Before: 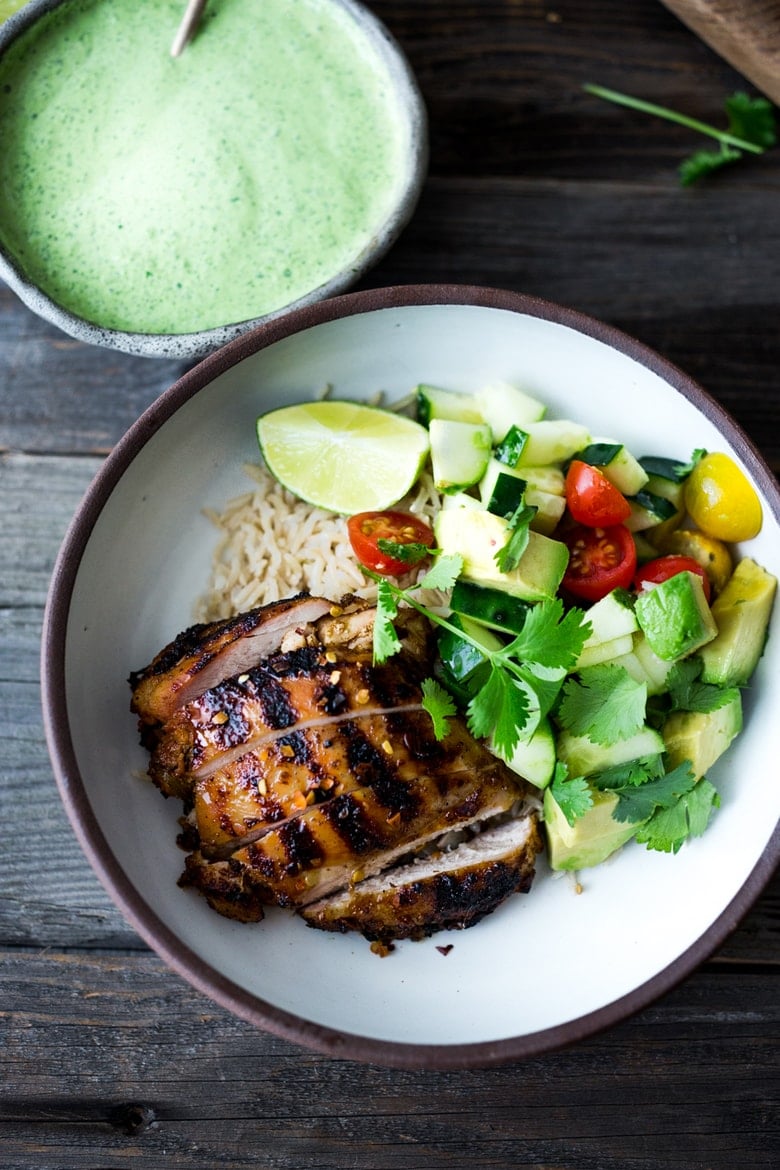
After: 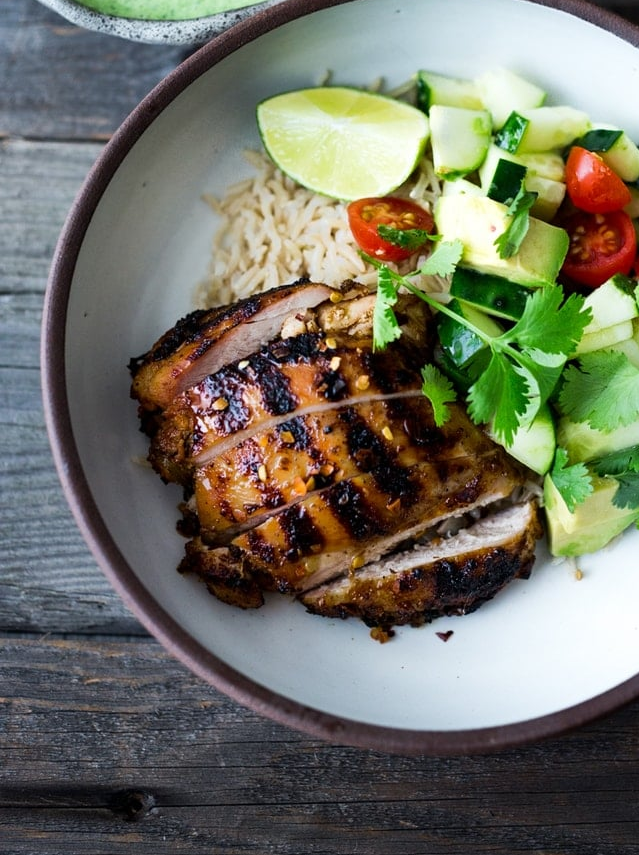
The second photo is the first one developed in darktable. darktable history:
crop: top 26.896%, right 18.041%
